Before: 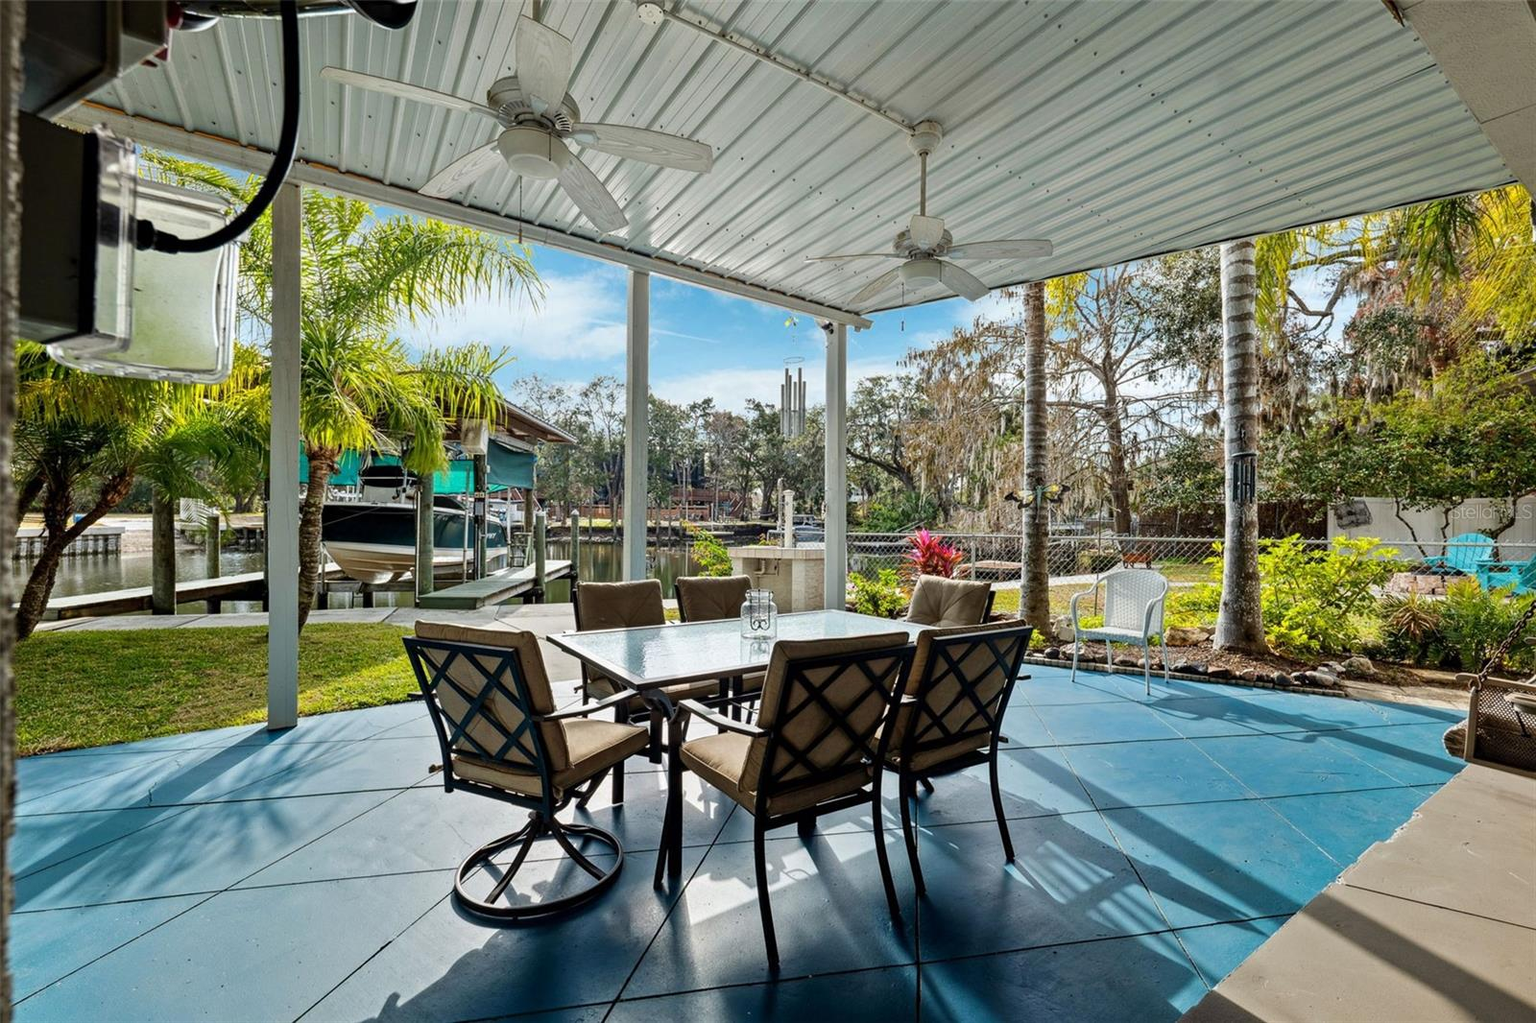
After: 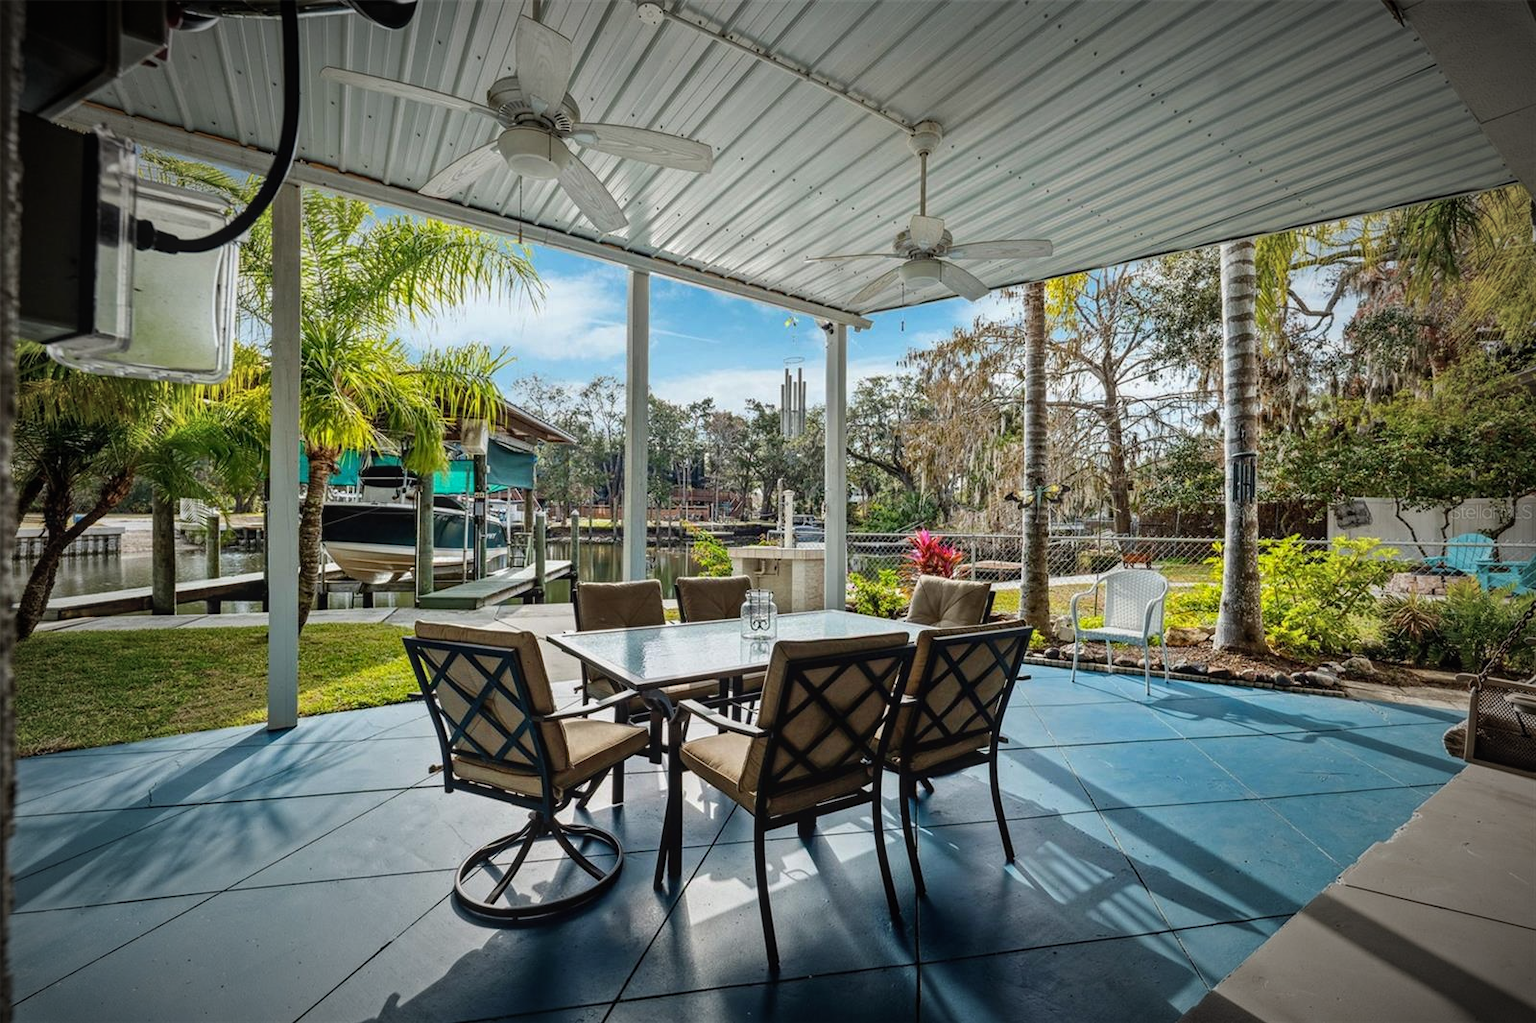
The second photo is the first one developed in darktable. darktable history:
vignetting: fall-off start 67.5%, fall-off radius 67.23%, brightness -0.813, automatic ratio true
local contrast: detail 110%
